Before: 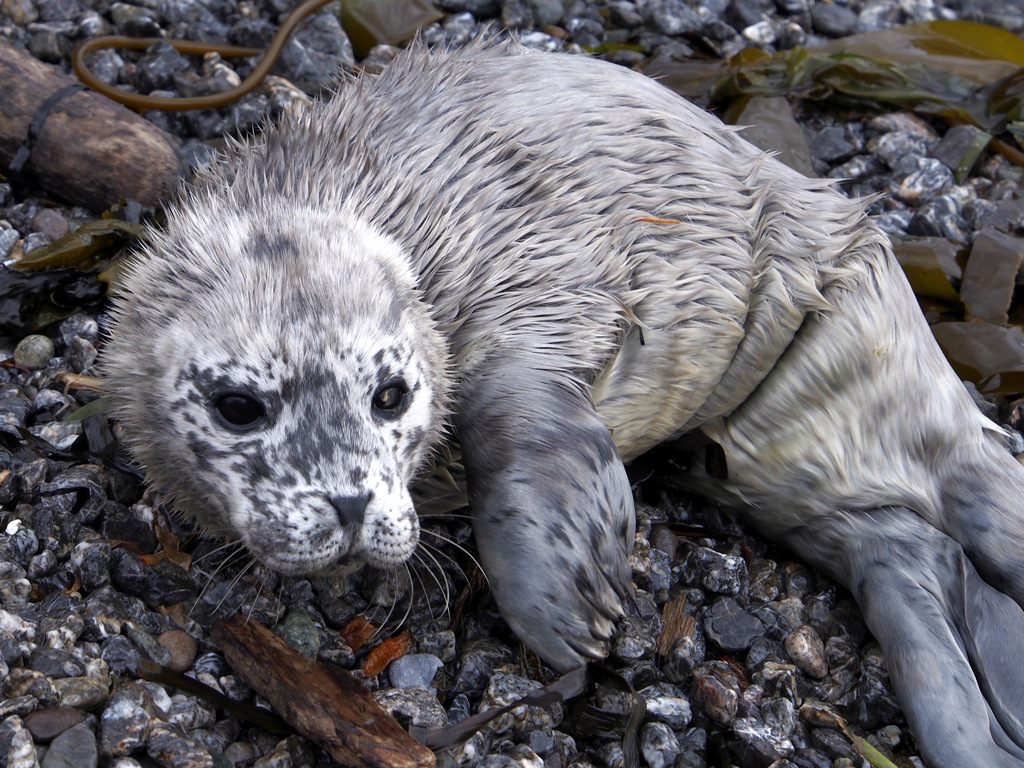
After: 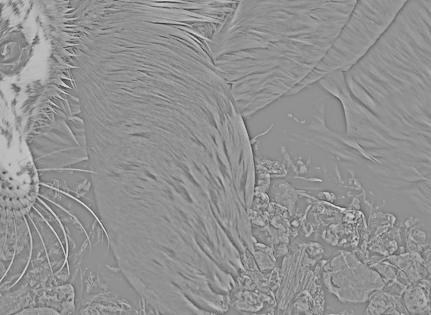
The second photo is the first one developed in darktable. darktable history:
crop: left 37.221%, top 45.169%, right 20.63%, bottom 13.777%
shadows and highlights: radius 125.46, shadows 30.51, highlights -30.51, low approximation 0.01, soften with gaussian
highpass: sharpness 9.84%, contrast boost 9.94%
local contrast: mode bilateral grid, contrast 20, coarseness 50, detail 120%, midtone range 0.2
exposure: black level correction 0, exposure 1.2 EV, compensate exposure bias true, compensate highlight preservation false
base curve: curves: ch0 [(0, 0) (0.036, 0.025) (0.121, 0.166) (0.206, 0.329) (0.605, 0.79) (1, 1)], preserve colors none
velvia: on, module defaults
